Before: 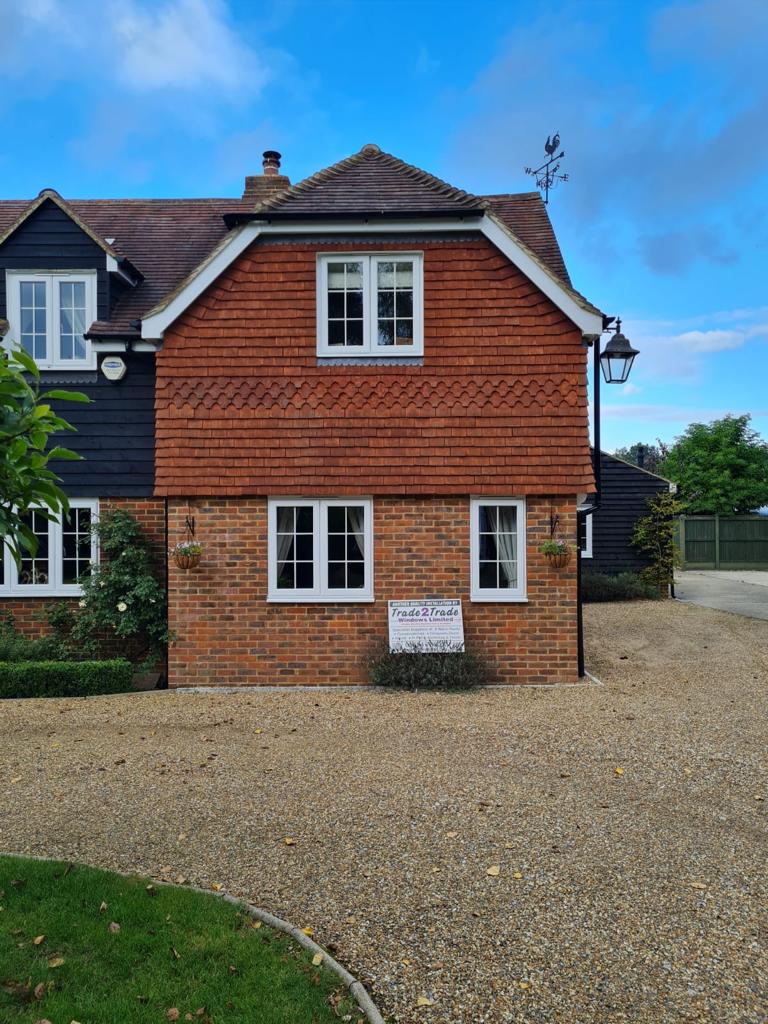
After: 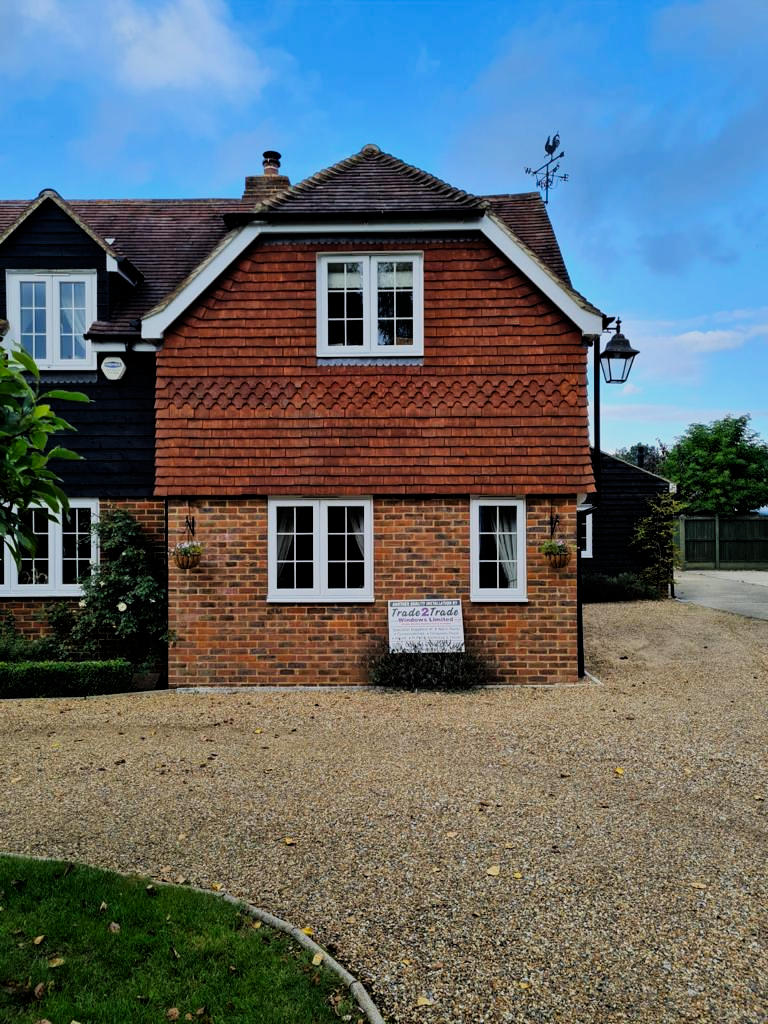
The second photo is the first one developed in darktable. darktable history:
filmic rgb: black relative exposure -5.07 EV, white relative exposure 3.98 EV, threshold 2.99 EV, hardness 2.88, contrast 1.297, highlights saturation mix -28.7%, enable highlight reconstruction true
contrast brightness saturation: contrast 0.045, saturation 0.156
